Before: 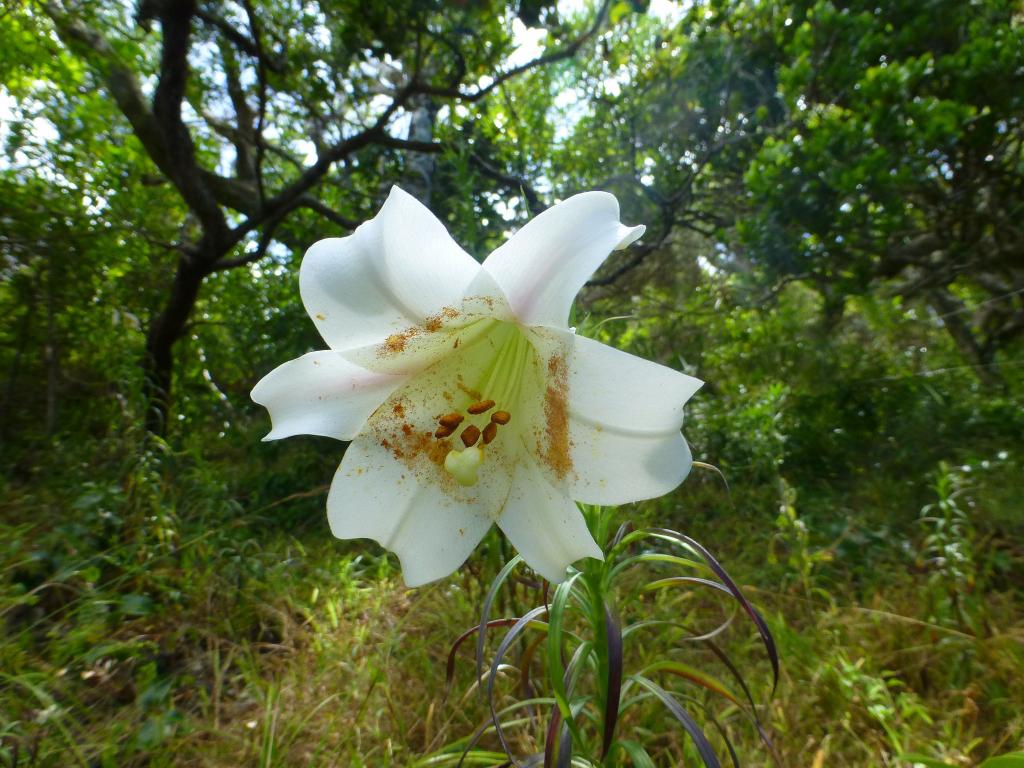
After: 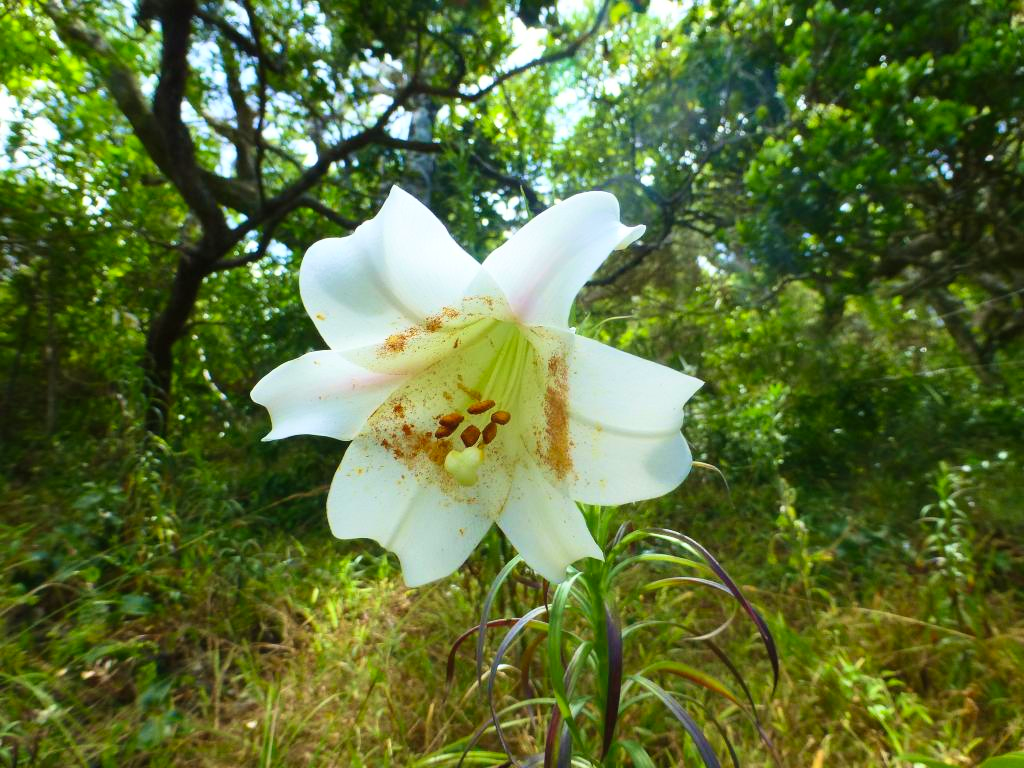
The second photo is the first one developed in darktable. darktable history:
contrast brightness saturation: contrast 0.2, brightness 0.16, saturation 0.22
velvia: on, module defaults
